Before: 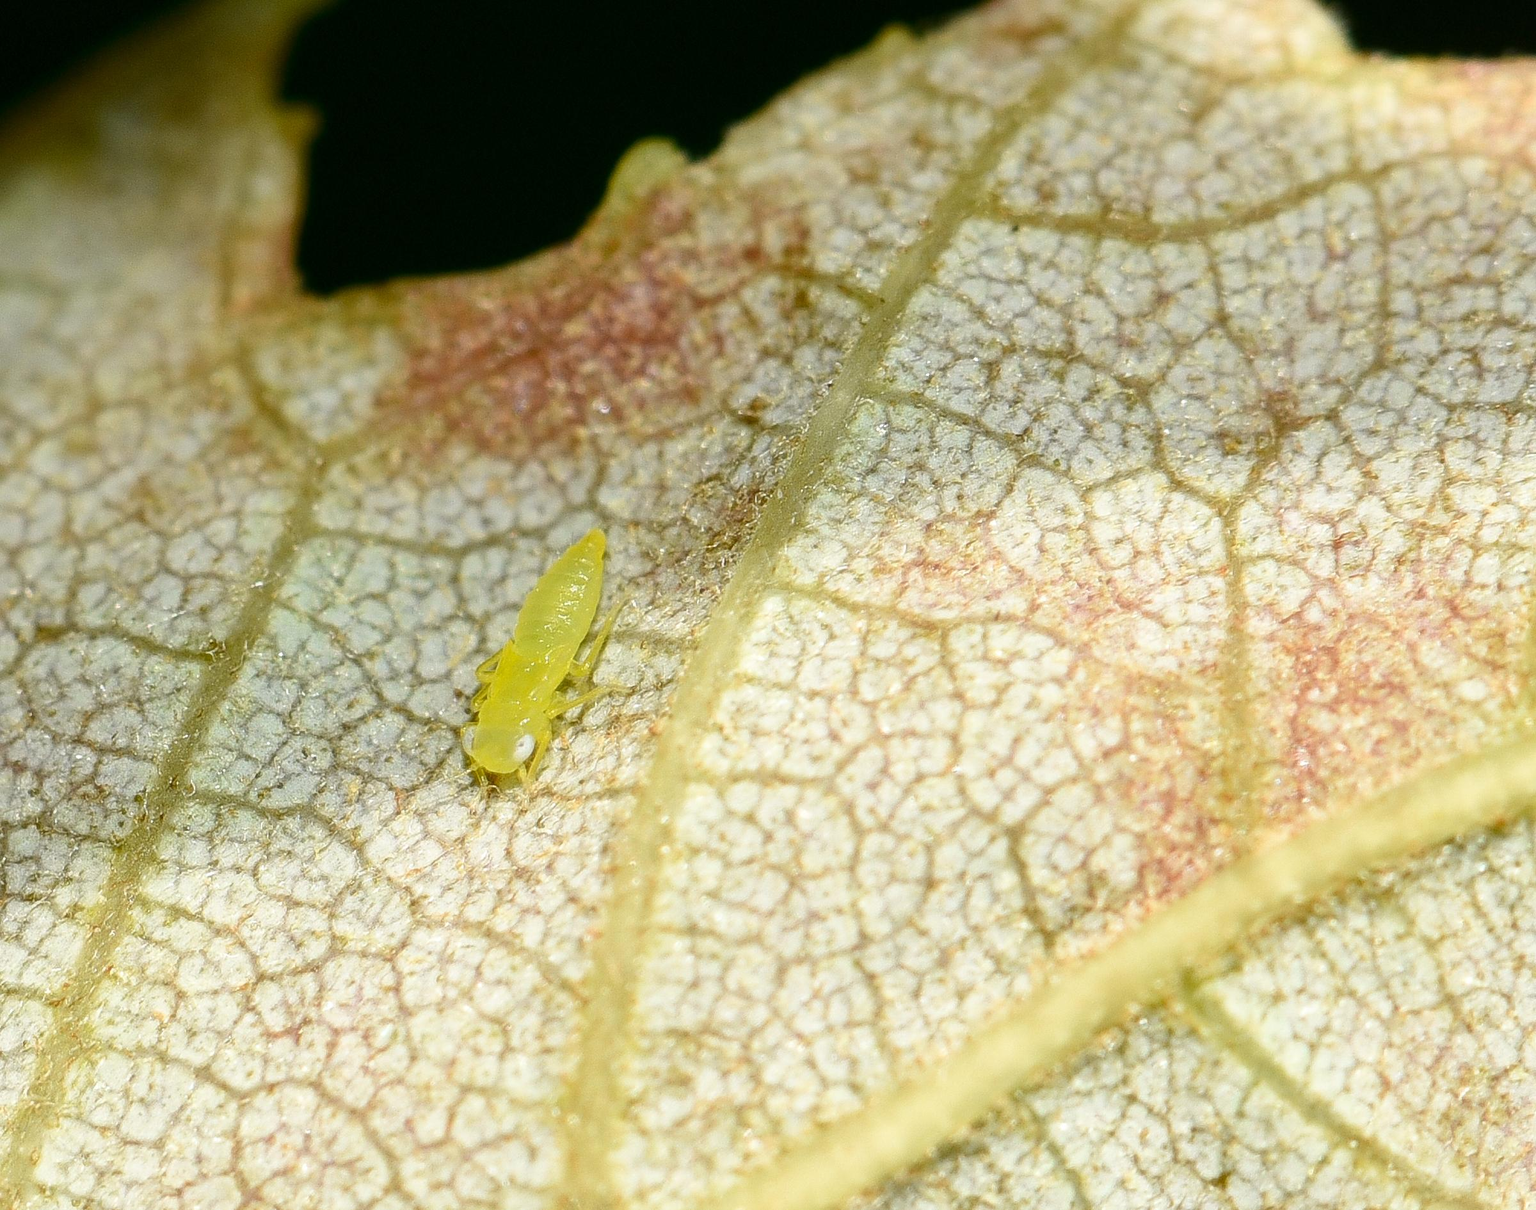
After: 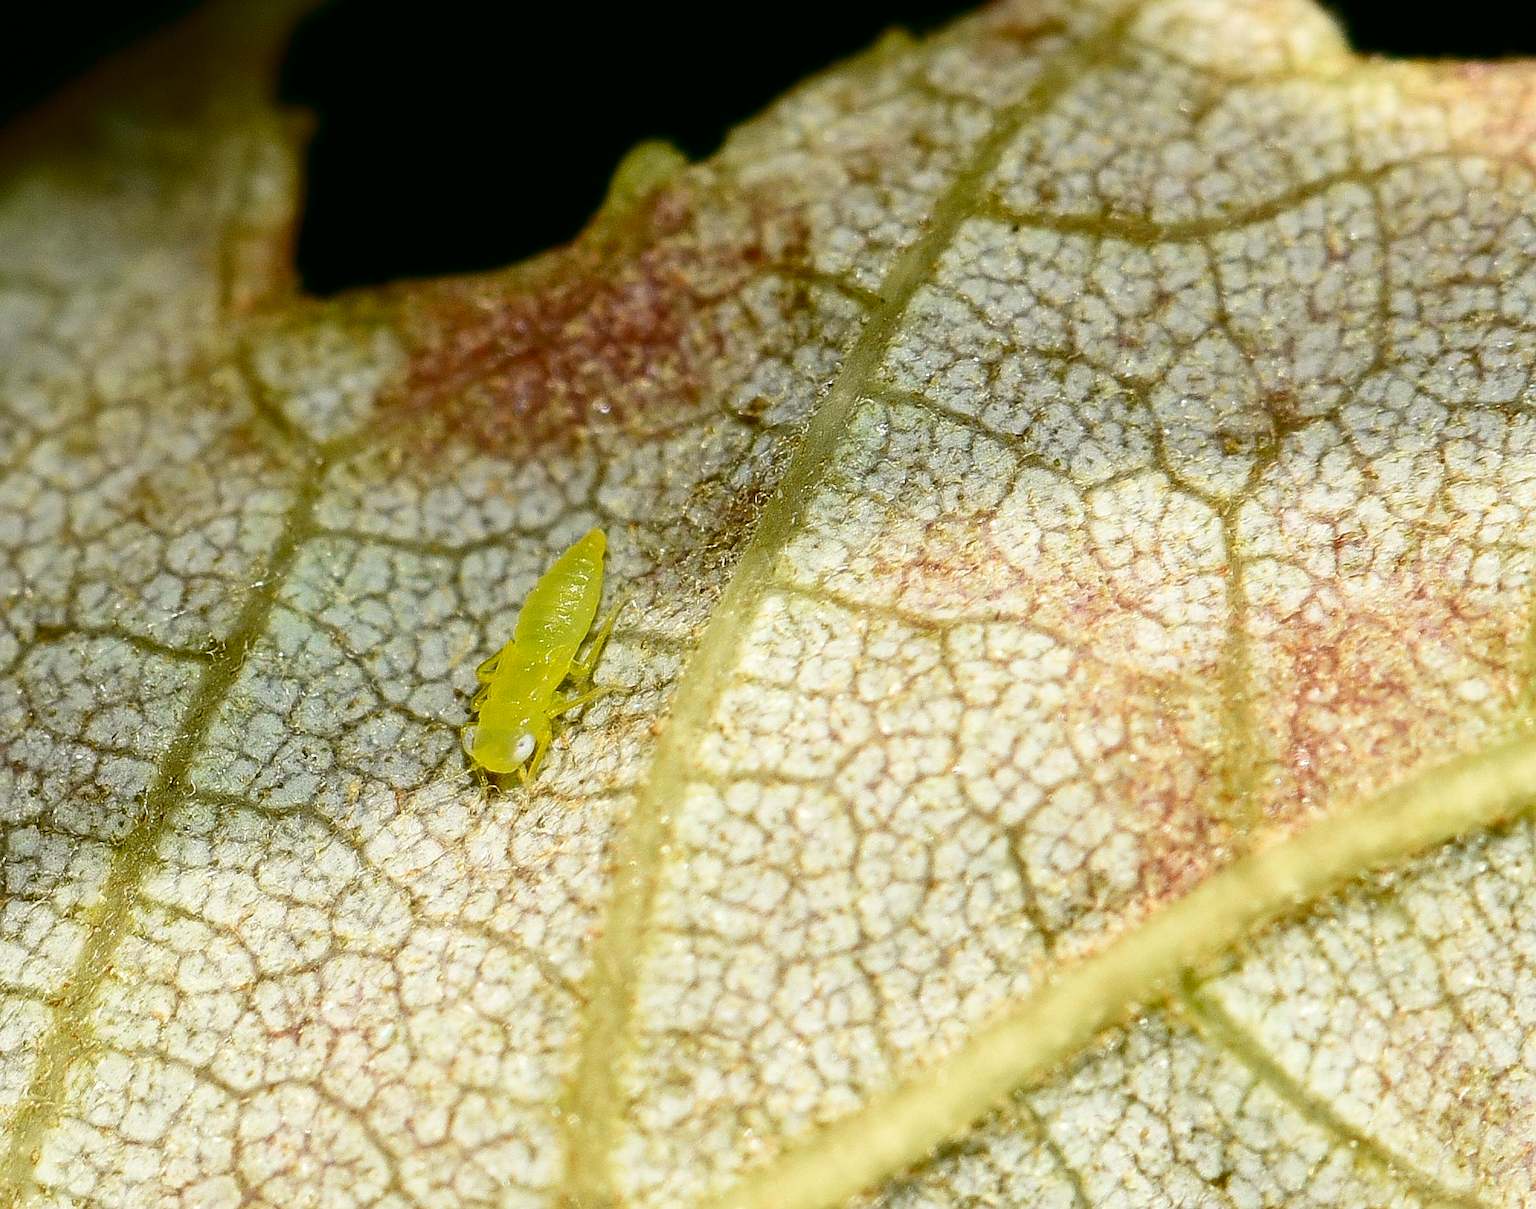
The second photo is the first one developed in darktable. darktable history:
contrast brightness saturation: contrast 0.13, brightness -0.24, saturation 0.14
sharpen: amount 0.2
